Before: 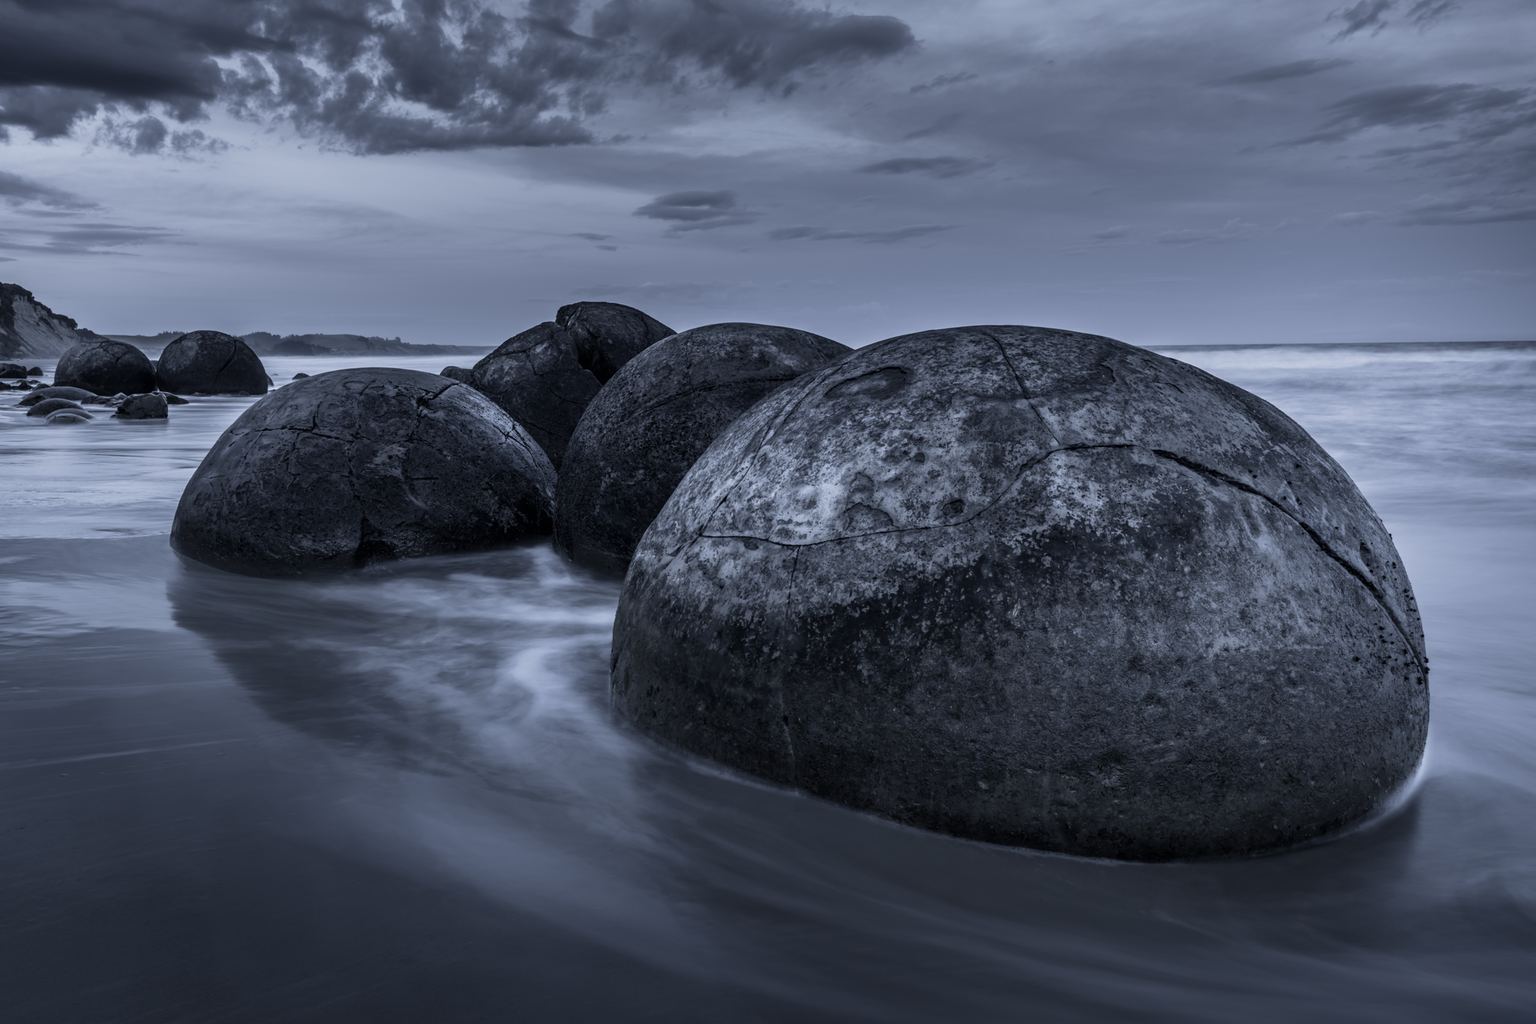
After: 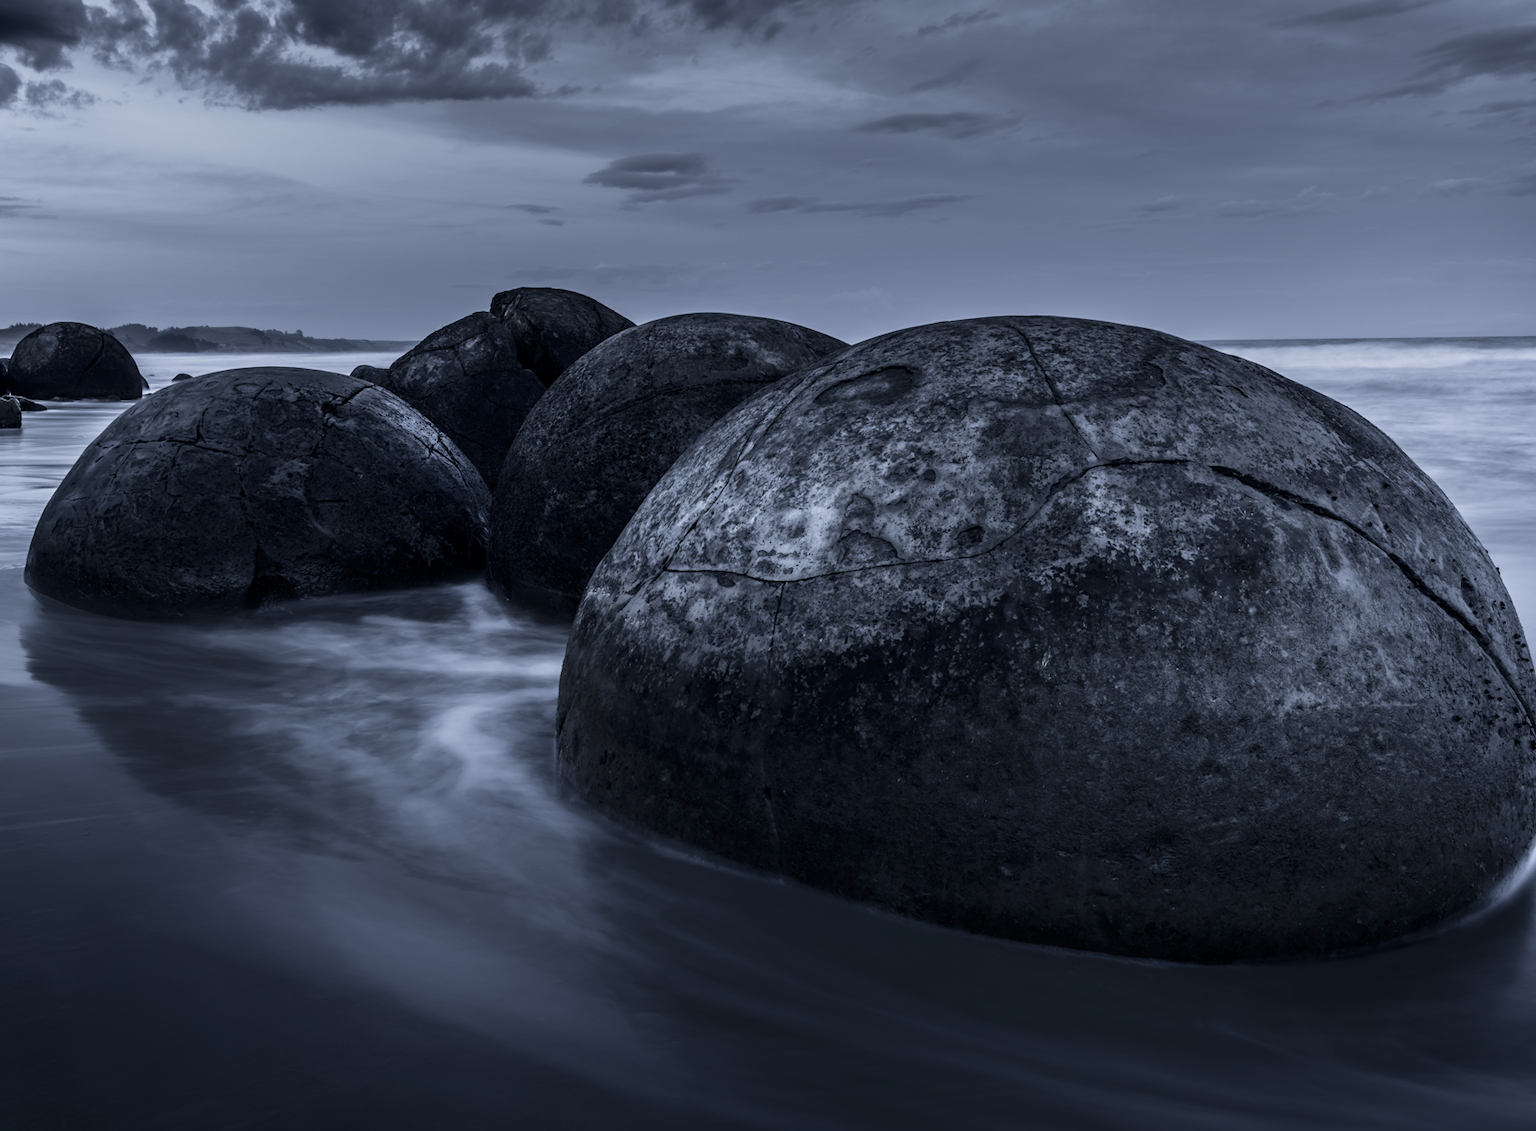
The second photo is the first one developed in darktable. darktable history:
crop: left 9.807%, top 6.259%, right 7.334%, bottom 2.177%
shadows and highlights: shadows -62.32, white point adjustment -5.22, highlights 61.59
